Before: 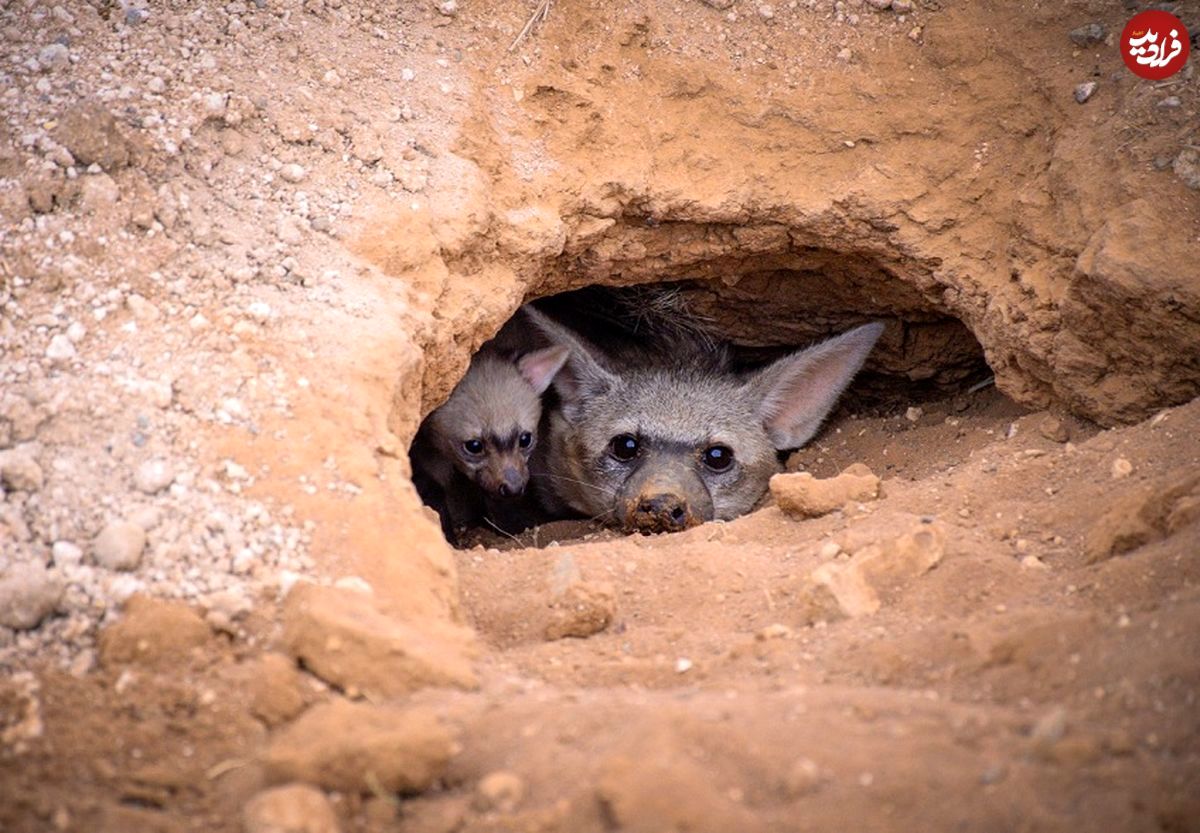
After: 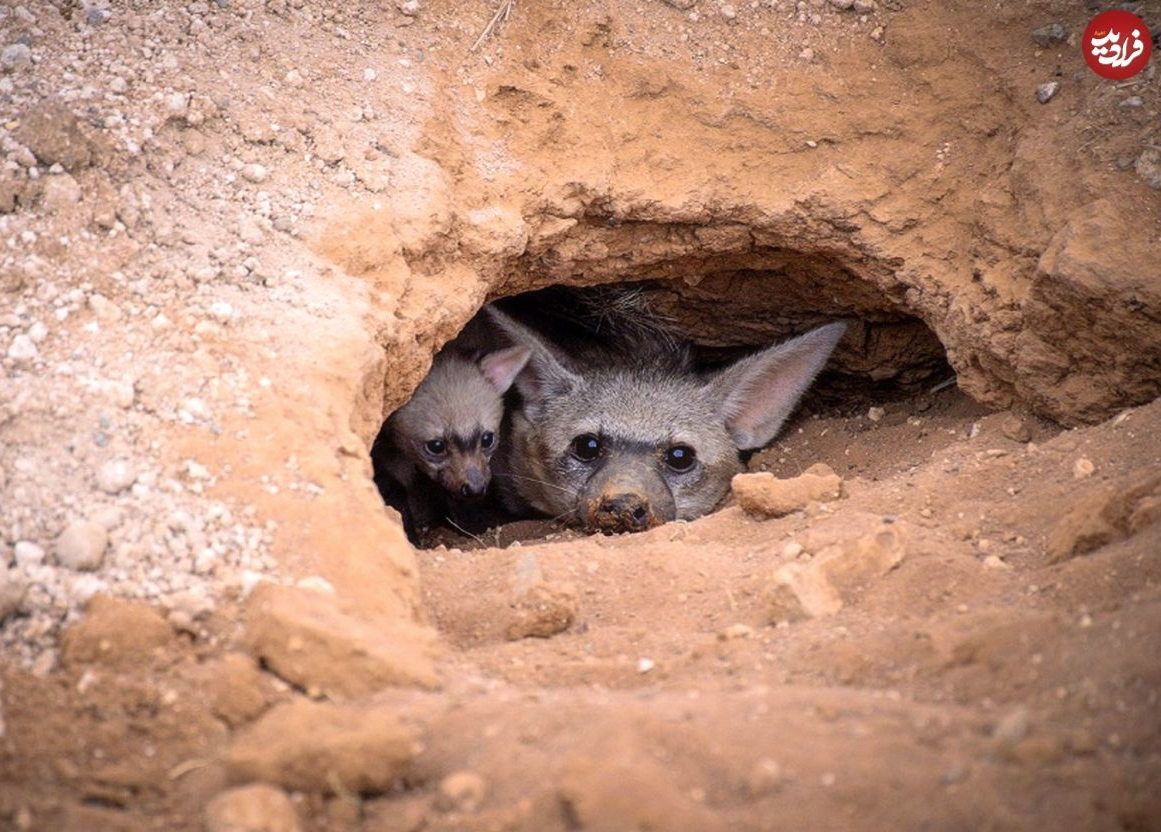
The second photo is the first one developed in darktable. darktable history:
color balance rgb: linear chroma grading › shadows -6.89%, linear chroma grading › highlights -6.513%, linear chroma grading › global chroma -10.074%, linear chroma grading › mid-tones -8.002%, perceptual saturation grading › global saturation 18.016%
haze removal: strength -0.044, compatibility mode true, adaptive false
crop and rotate: left 3.204%
